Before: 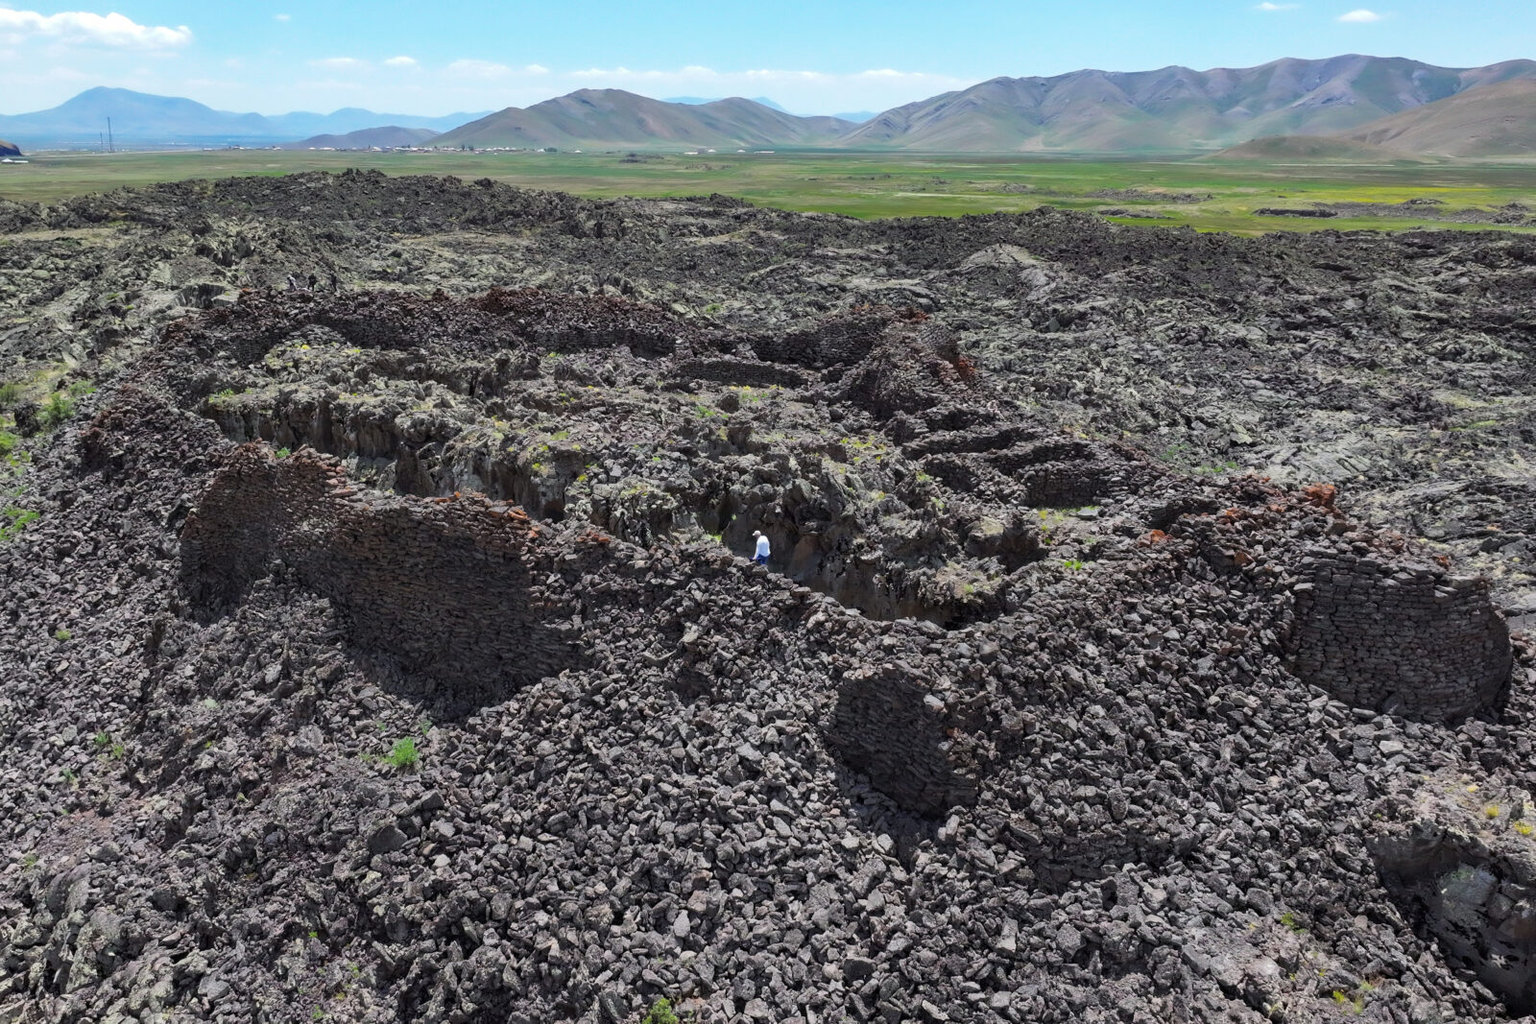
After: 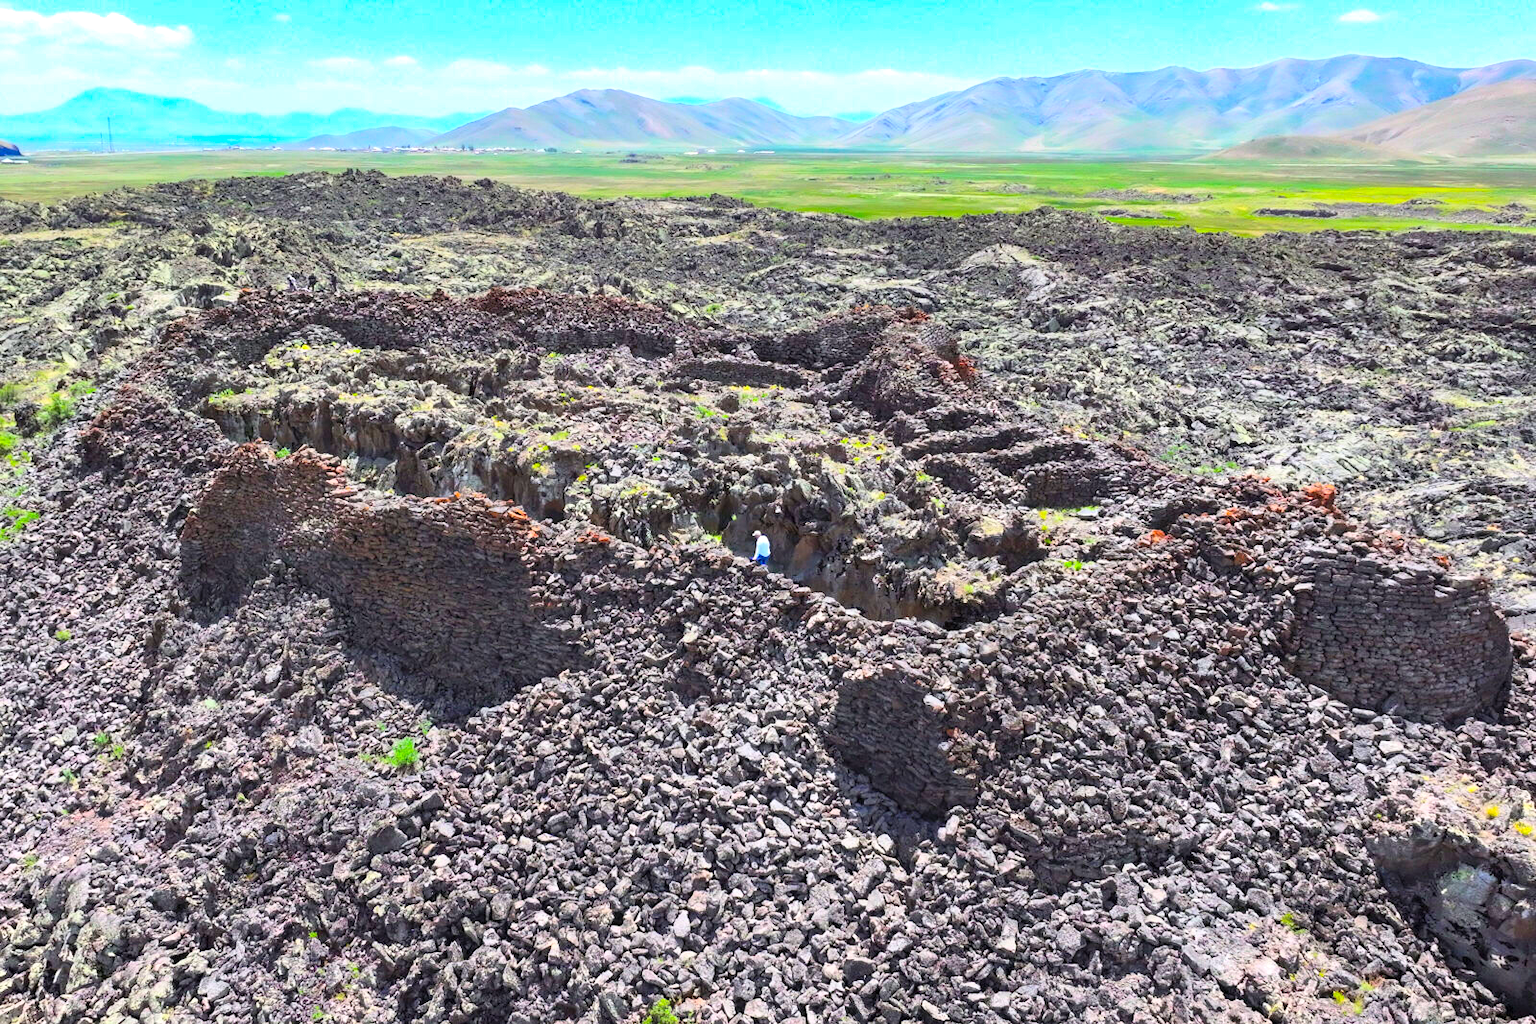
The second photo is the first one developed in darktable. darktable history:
contrast brightness saturation: contrast 0.2, brightness 0.2, saturation 0.8
exposure: exposure 0.6 EV, compensate highlight preservation false
